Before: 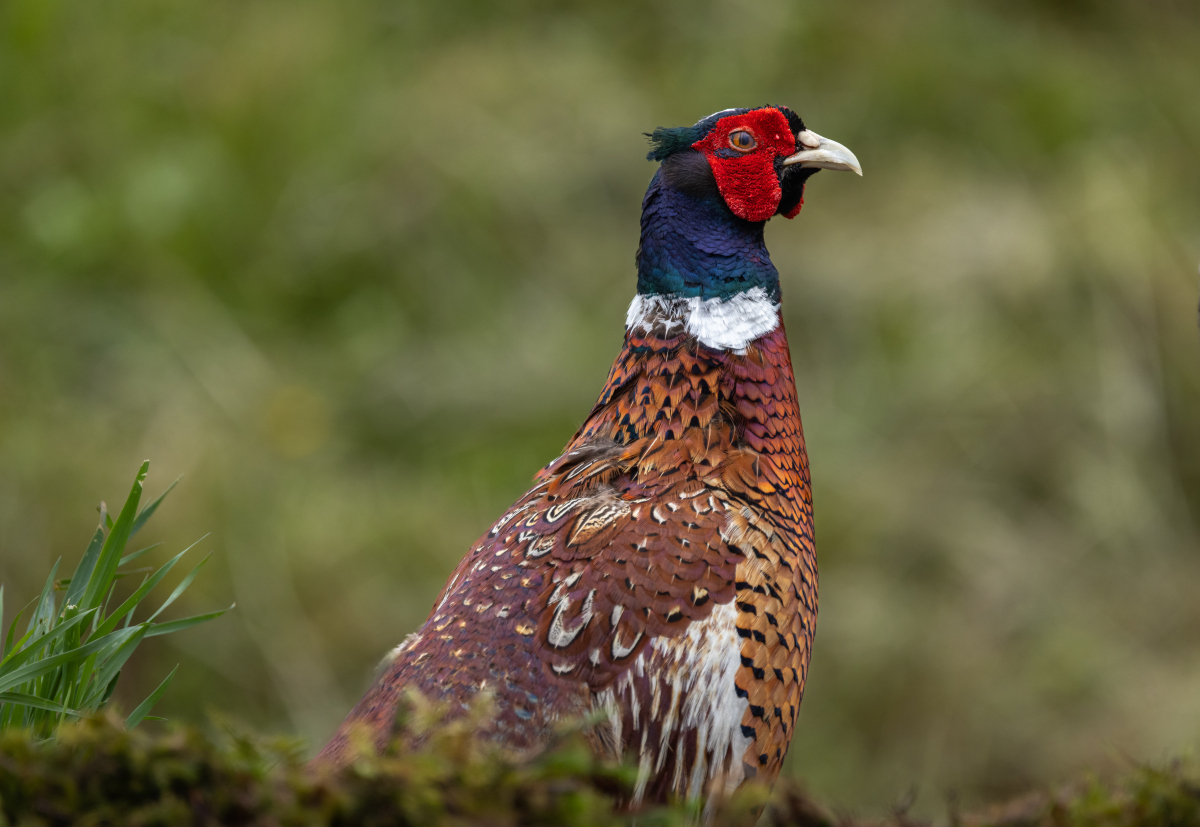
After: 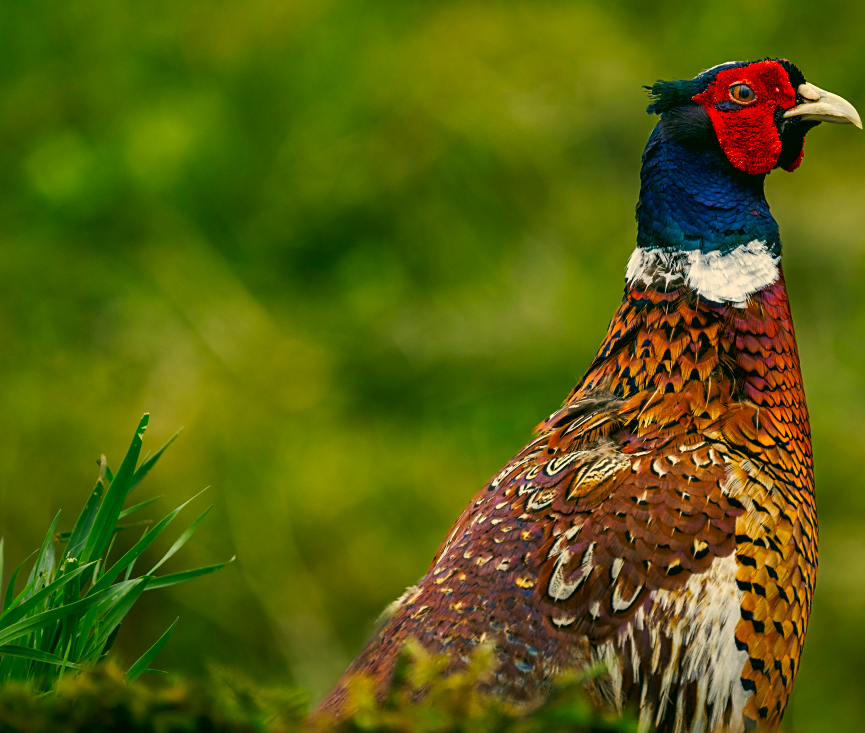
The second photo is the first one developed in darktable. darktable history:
local contrast: mode bilateral grid, contrast 20, coarseness 50, detail 119%, midtone range 0.2
shadows and highlights: shadows 25.75, highlights -23.66, highlights color adjustment 0.709%
contrast brightness saturation: brightness -0.029, saturation 0.357
tone curve: curves: ch0 [(0, 0) (0.068, 0.031) (0.175, 0.132) (0.337, 0.304) (0.498, 0.511) (0.748, 0.762) (0.993, 0.954)]; ch1 [(0, 0) (0.294, 0.184) (0.359, 0.34) (0.362, 0.35) (0.43, 0.41) (0.469, 0.453) (0.495, 0.489) (0.54, 0.563) (0.612, 0.641) (1, 1)]; ch2 [(0, 0) (0.431, 0.419) (0.495, 0.502) (0.524, 0.534) (0.557, 0.56) (0.634, 0.654) (0.728, 0.722) (1, 1)], preserve colors none
sharpen: radius 1.818, amount 0.404, threshold 1.273
crop: top 5.768%, right 27.845%, bottom 5.594%
color correction: highlights a* 4.88, highlights b* 24.75, shadows a* -15.64, shadows b* 3.95
